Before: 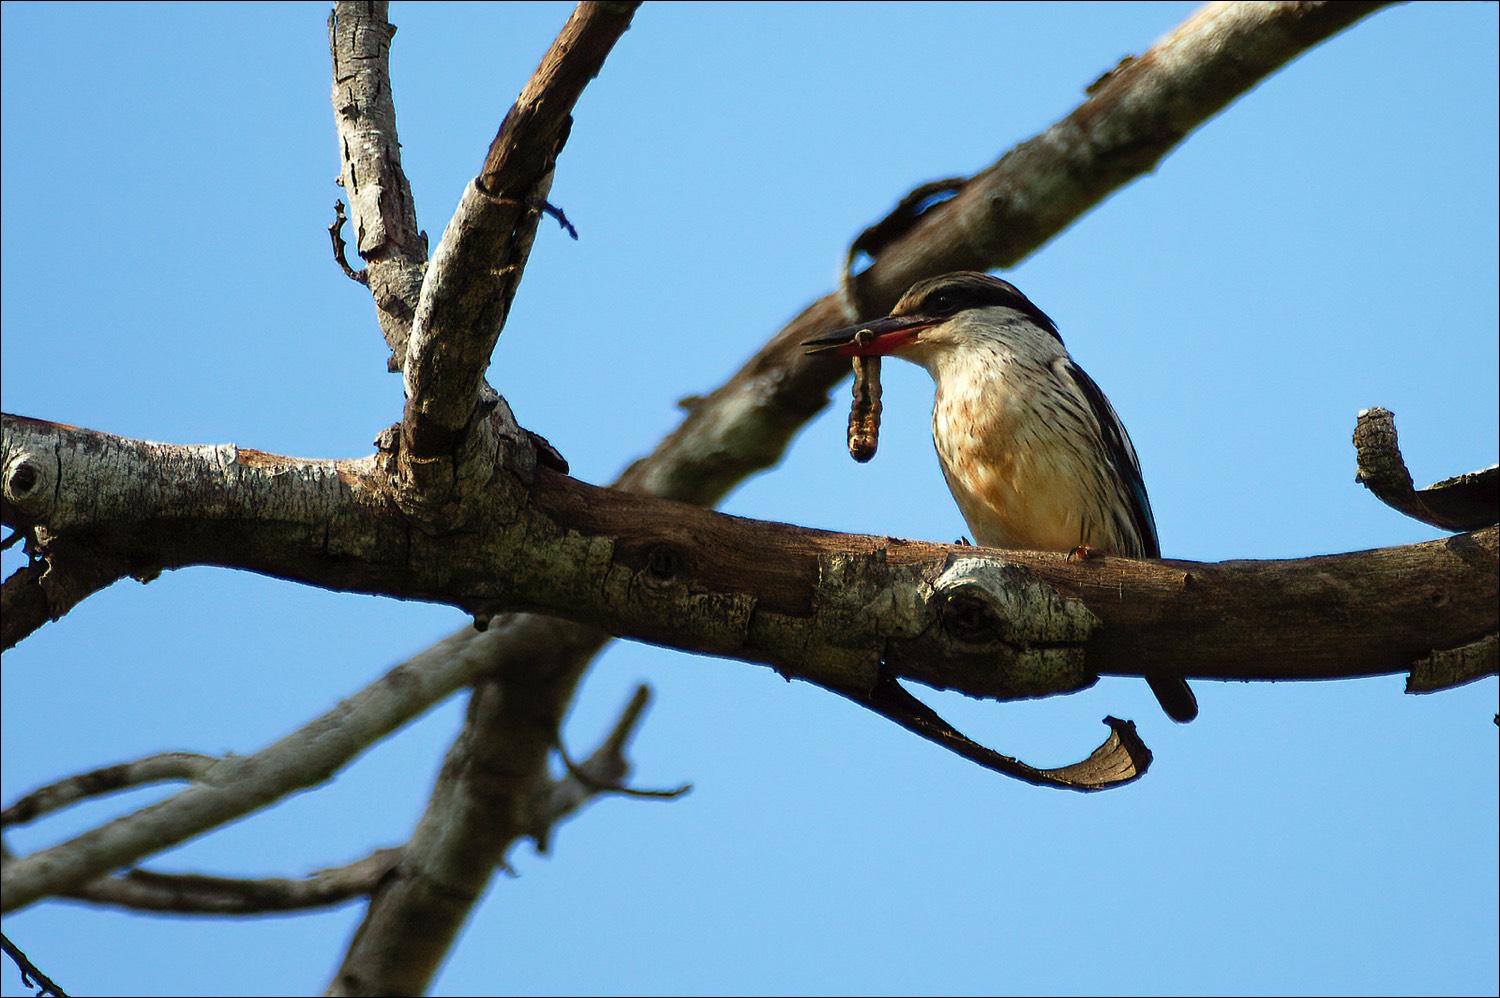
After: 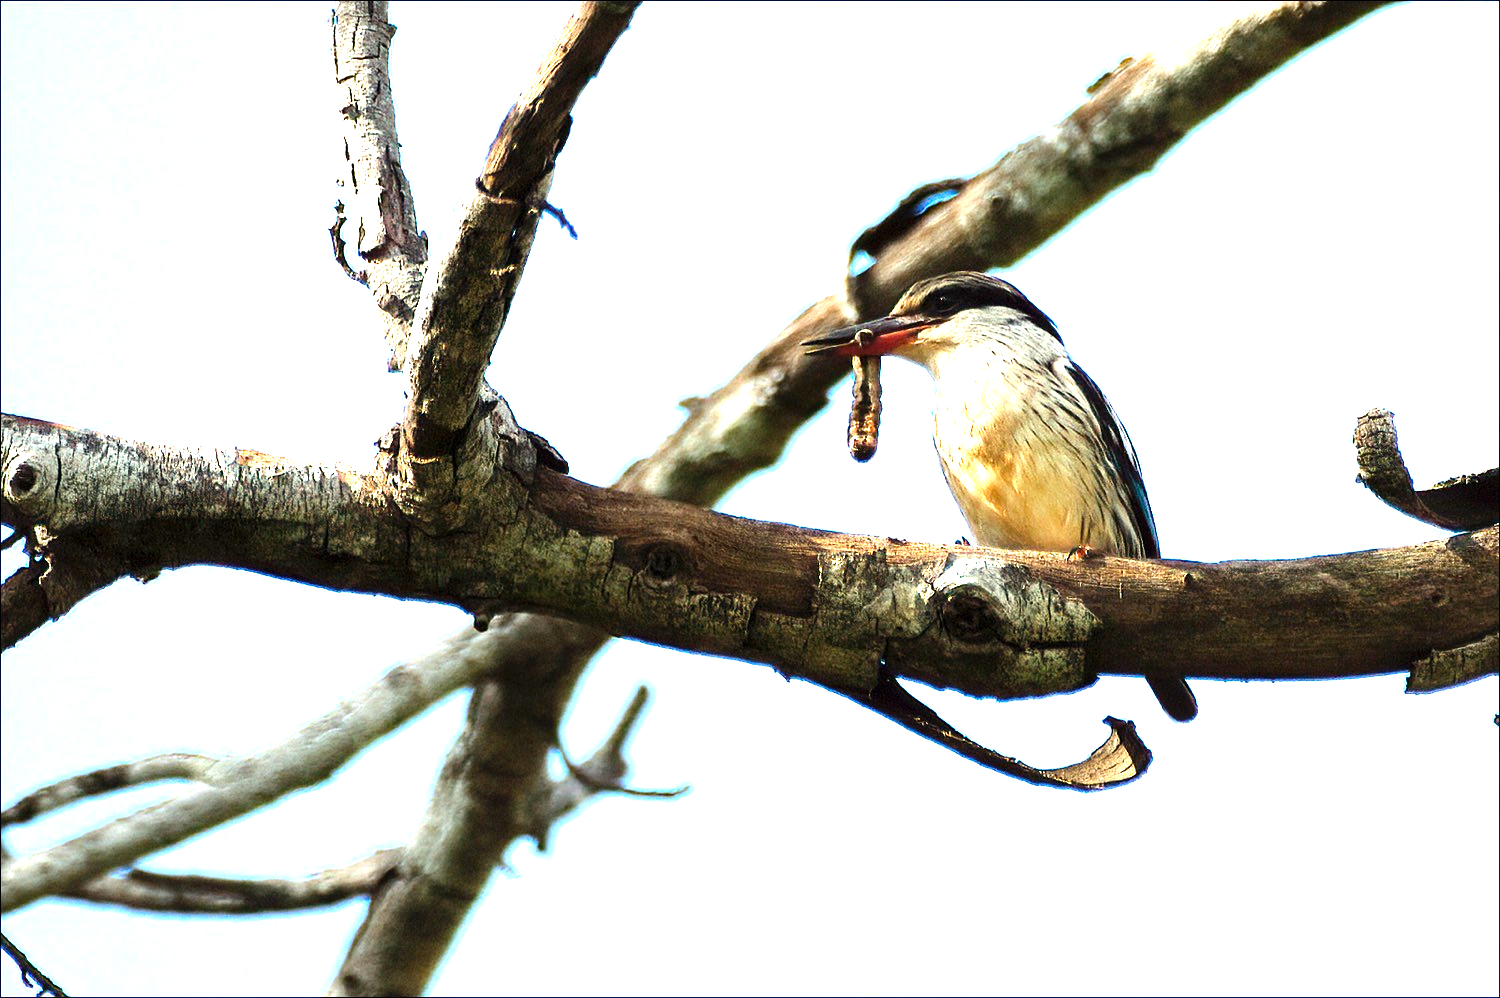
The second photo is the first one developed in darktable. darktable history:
exposure: black level correction 0, exposure 1.2 EV, compensate highlight preservation false
tone equalizer: -8 EV -0.753 EV, -7 EV -0.682 EV, -6 EV -0.571 EV, -5 EV -0.377 EV, -3 EV 0.384 EV, -2 EV 0.6 EV, -1 EV 0.682 EV, +0 EV 0.777 EV, edges refinement/feathering 500, mask exposure compensation -1.57 EV, preserve details guided filter
